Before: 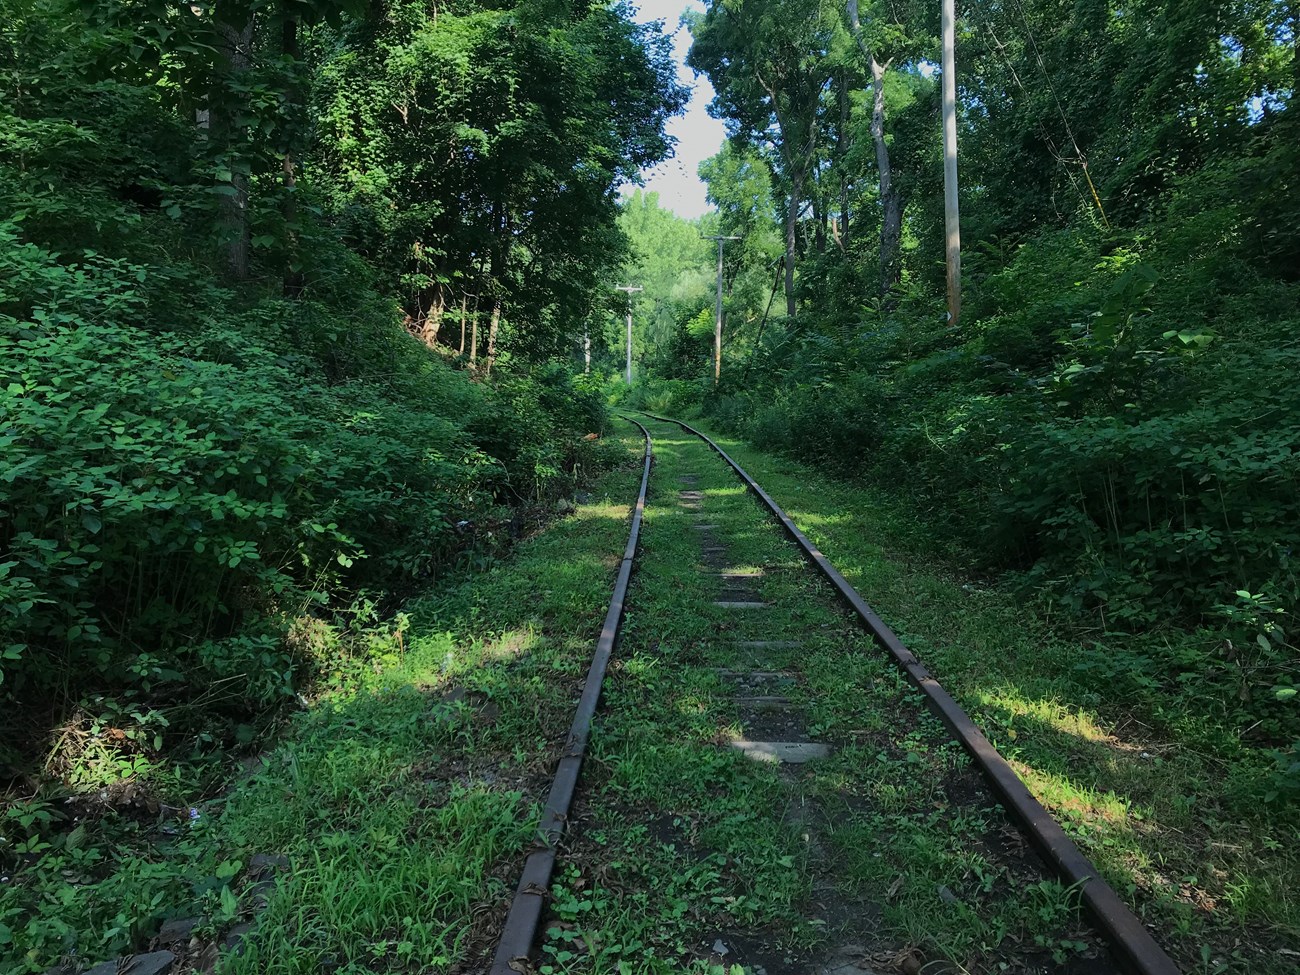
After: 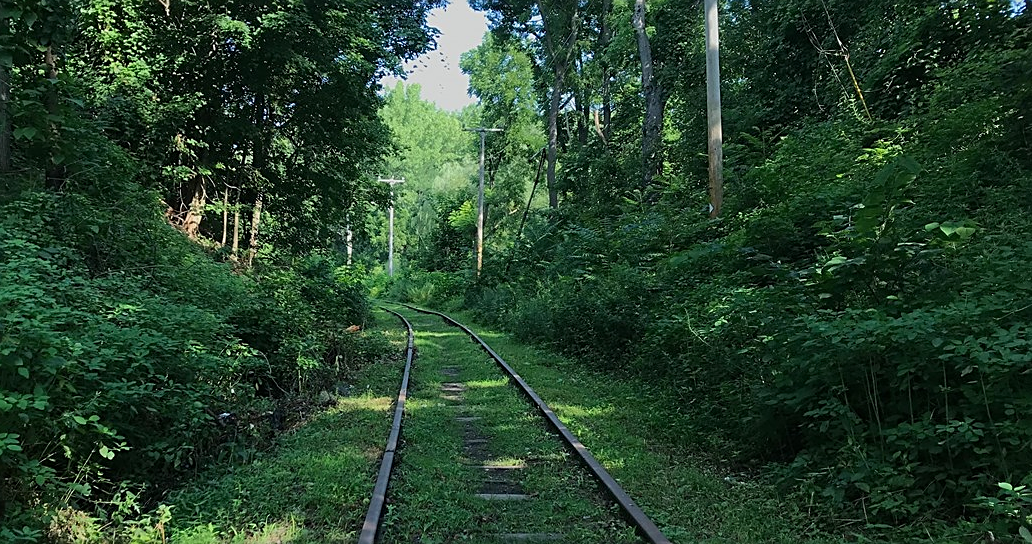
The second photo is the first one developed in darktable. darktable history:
crop: left 18.374%, top 11.104%, right 2.194%, bottom 33.078%
sharpen: on, module defaults
